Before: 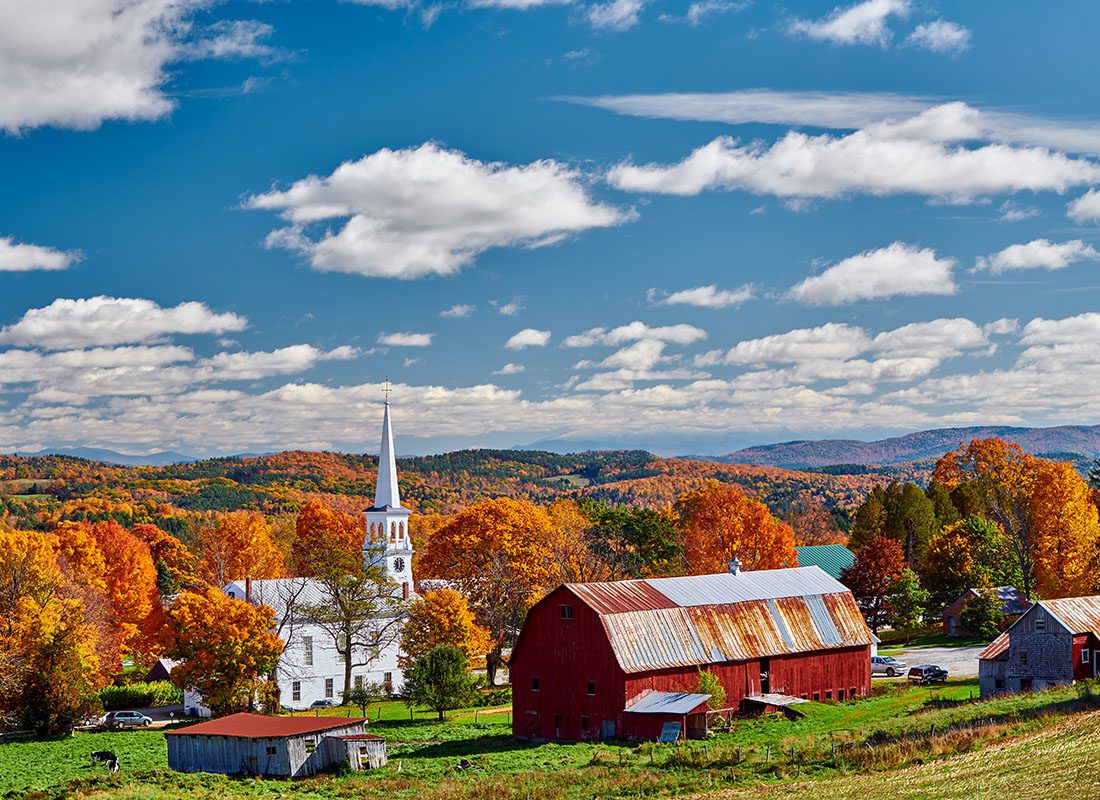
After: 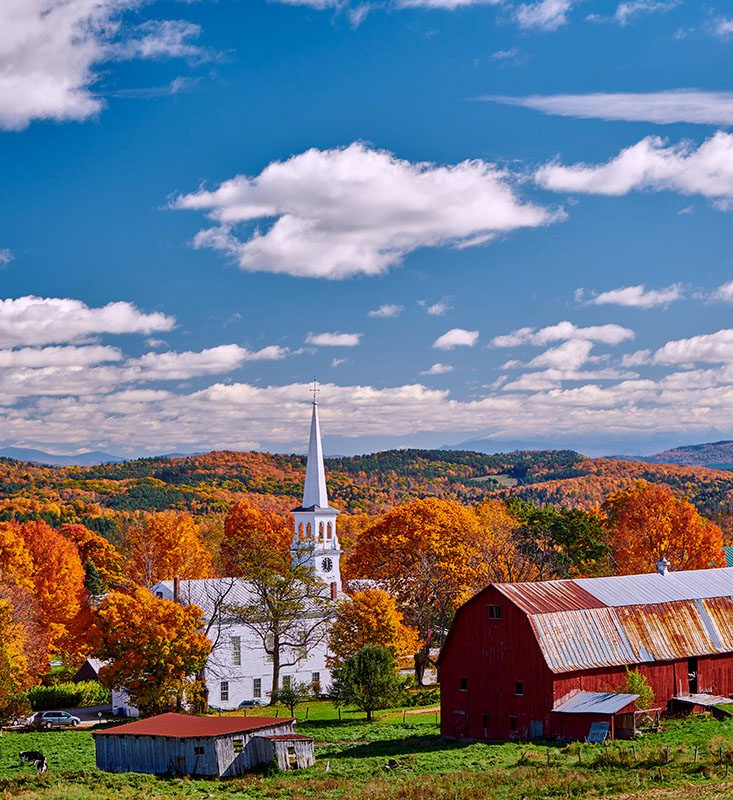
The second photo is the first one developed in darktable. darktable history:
crop and rotate: left 6.617%, right 26.717%
white balance: red 1.05, blue 1.072
graduated density: rotation -180°, offset 27.42
